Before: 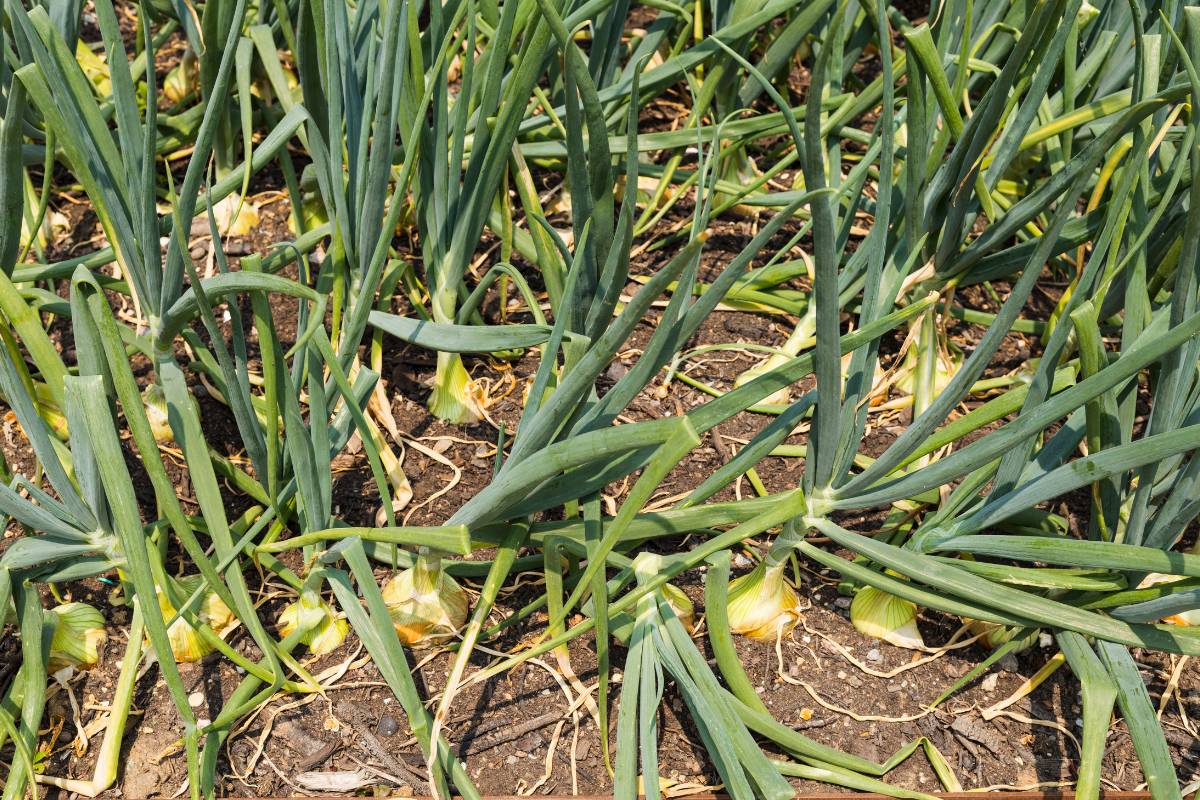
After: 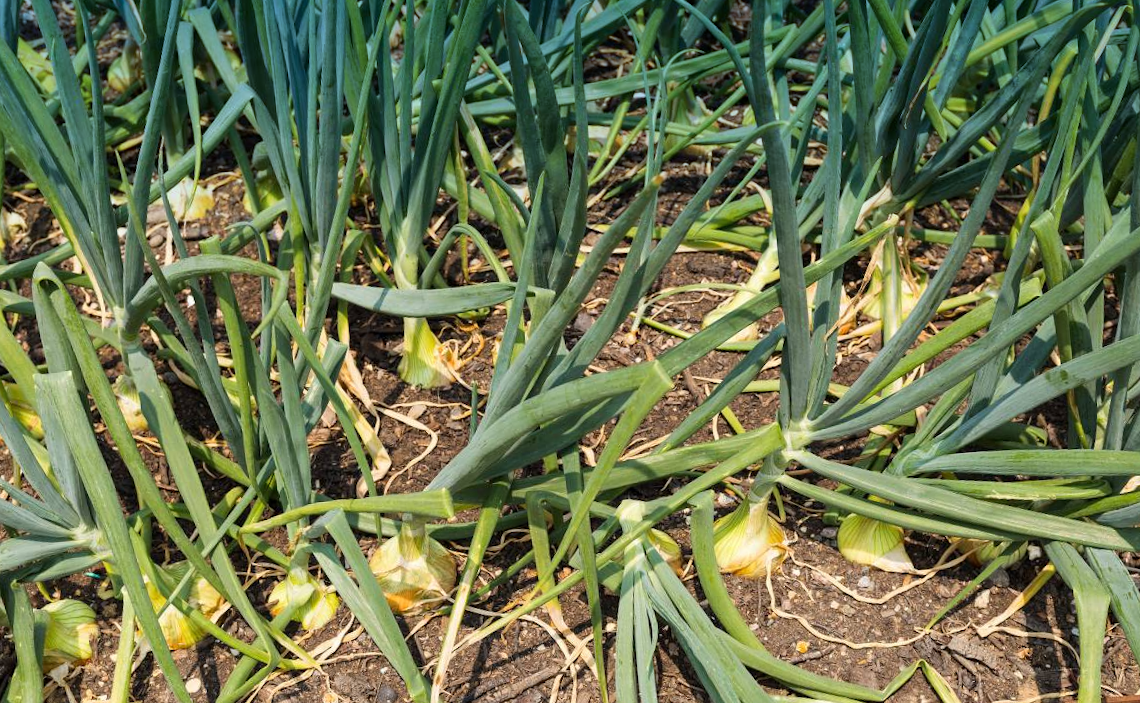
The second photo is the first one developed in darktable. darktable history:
graduated density: density 2.02 EV, hardness 44%, rotation 0.374°, offset 8.21, hue 208.8°, saturation 97%
rotate and perspective: rotation -5°, crop left 0.05, crop right 0.952, crop top 0.11, crop bottom 0.89
